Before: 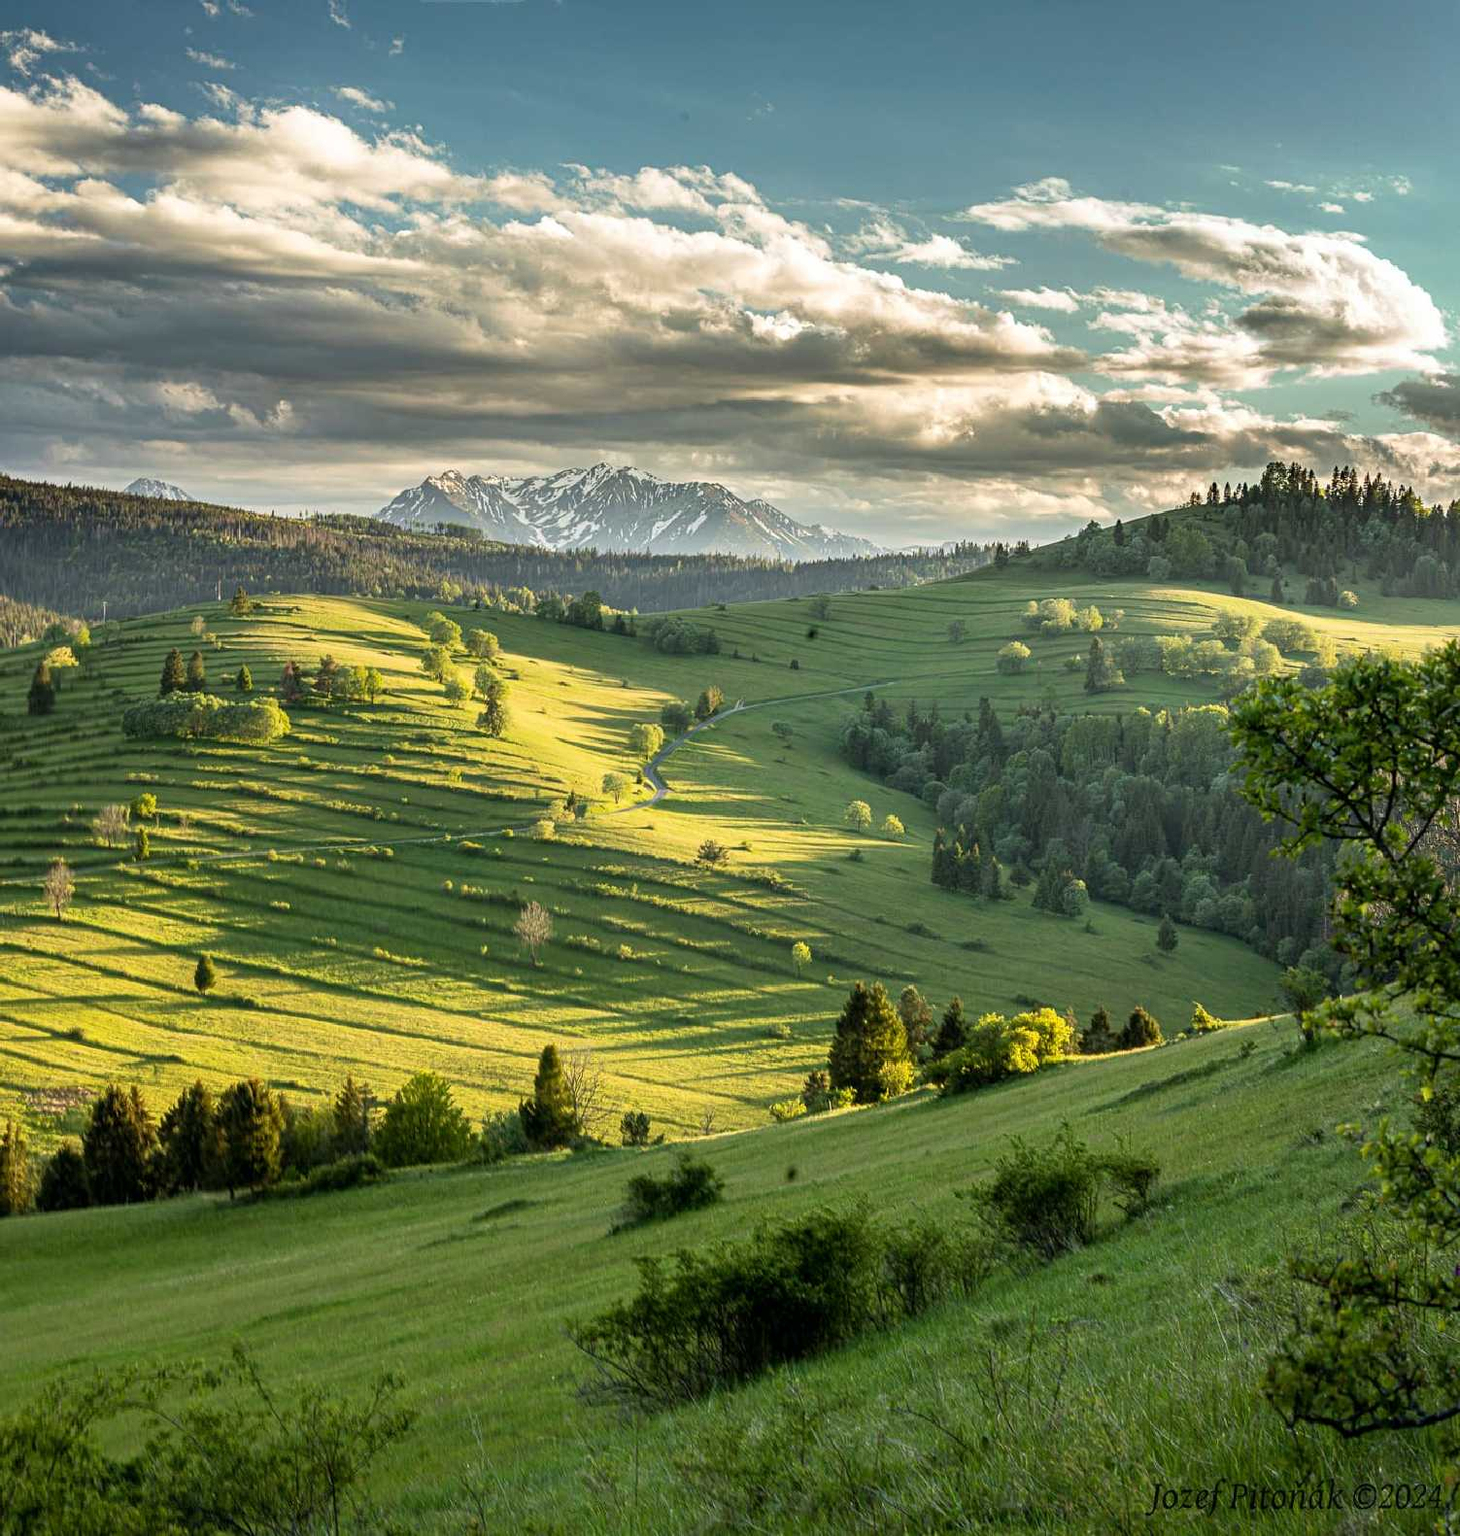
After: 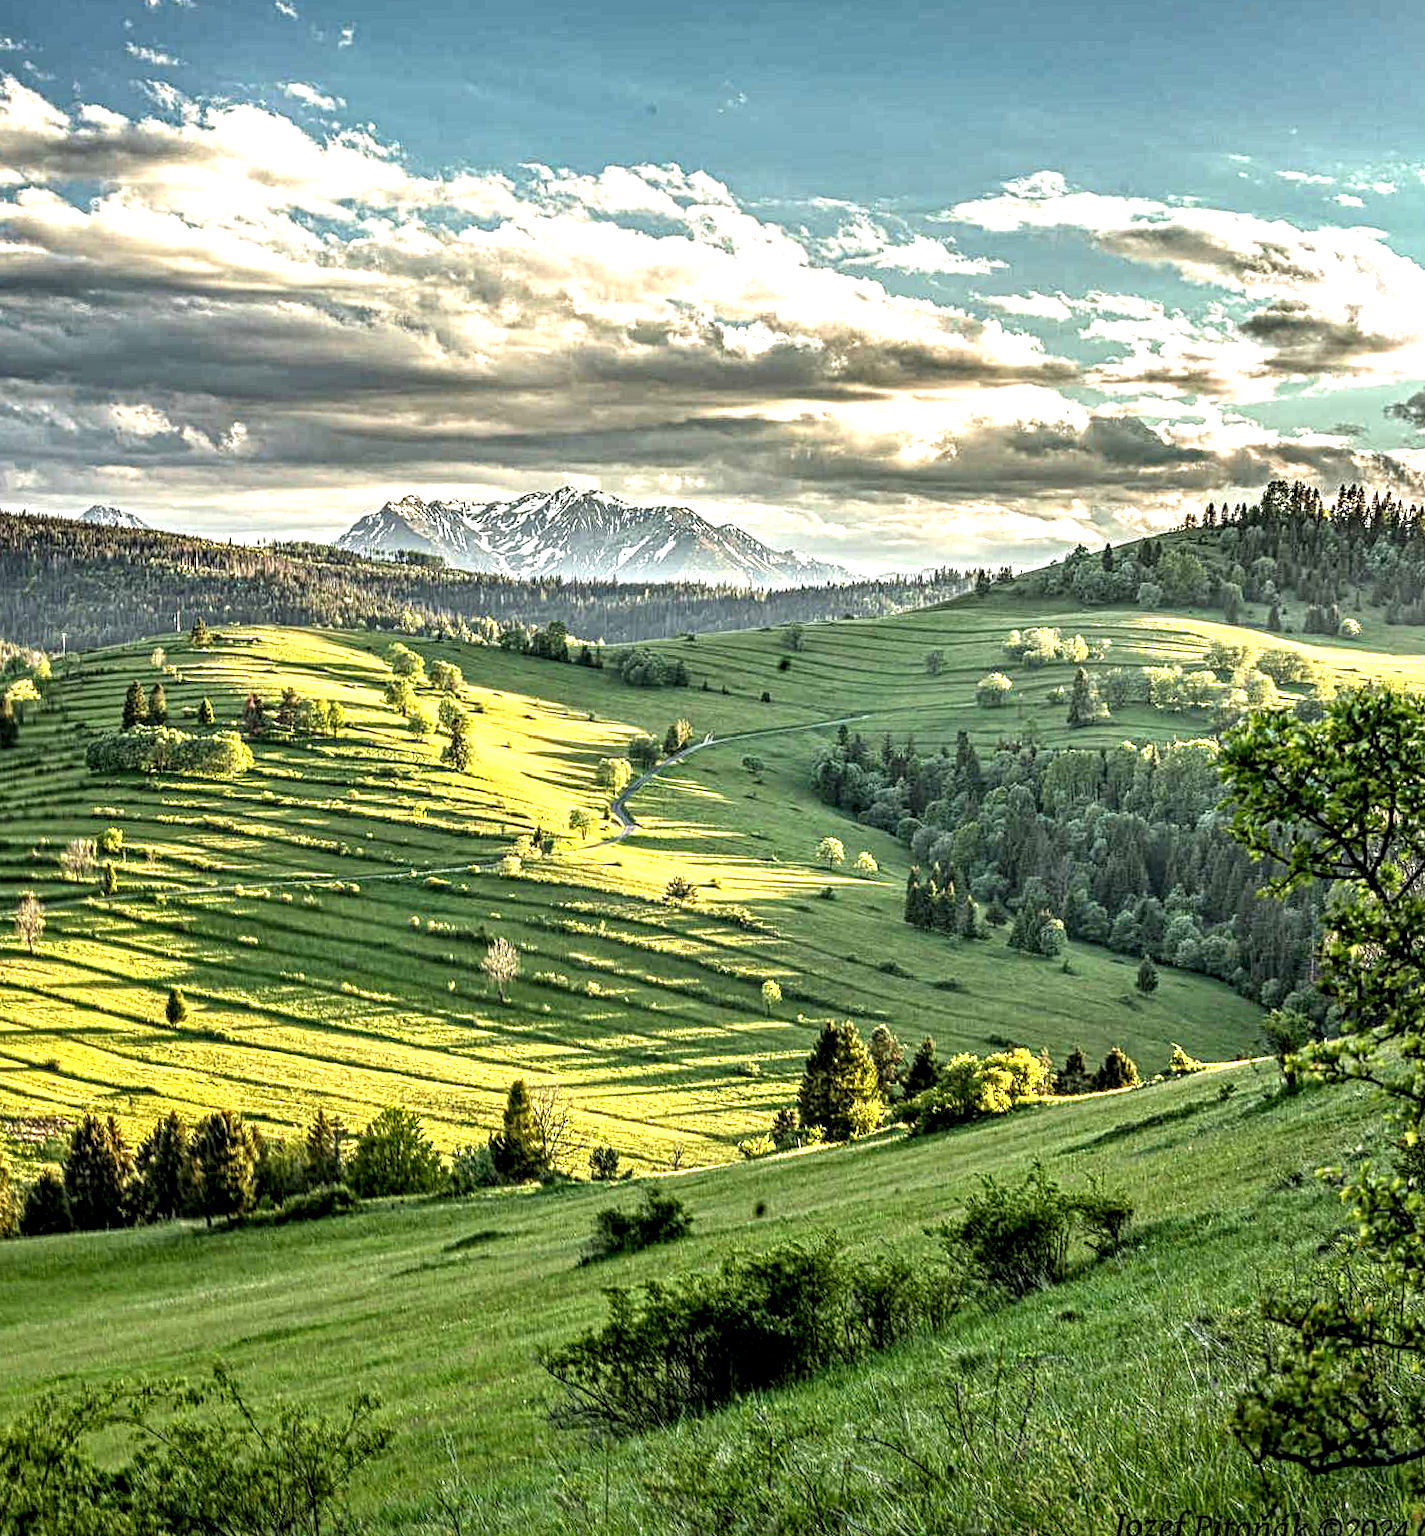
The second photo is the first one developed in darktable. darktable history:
rotate and perspective: rotation 0.074°, lens shift (vertical) 0.096, lens shift (horizontal) -0.041, crop left 0.043, crop right 0.952, crop top 0.024, crop bottom 0.979
contrast equalizer: octaves 7, y [[0.5, 0.542, 0.583, 0.625, 0.667, 0.708], [0.5 ×6], [0.5 ×6], [0 ×6], [0 ×6]]
exposure: black level correction 0.001, exposure 0.675 EV, compensate highlight preservation false
local contrast: on, module defaults
